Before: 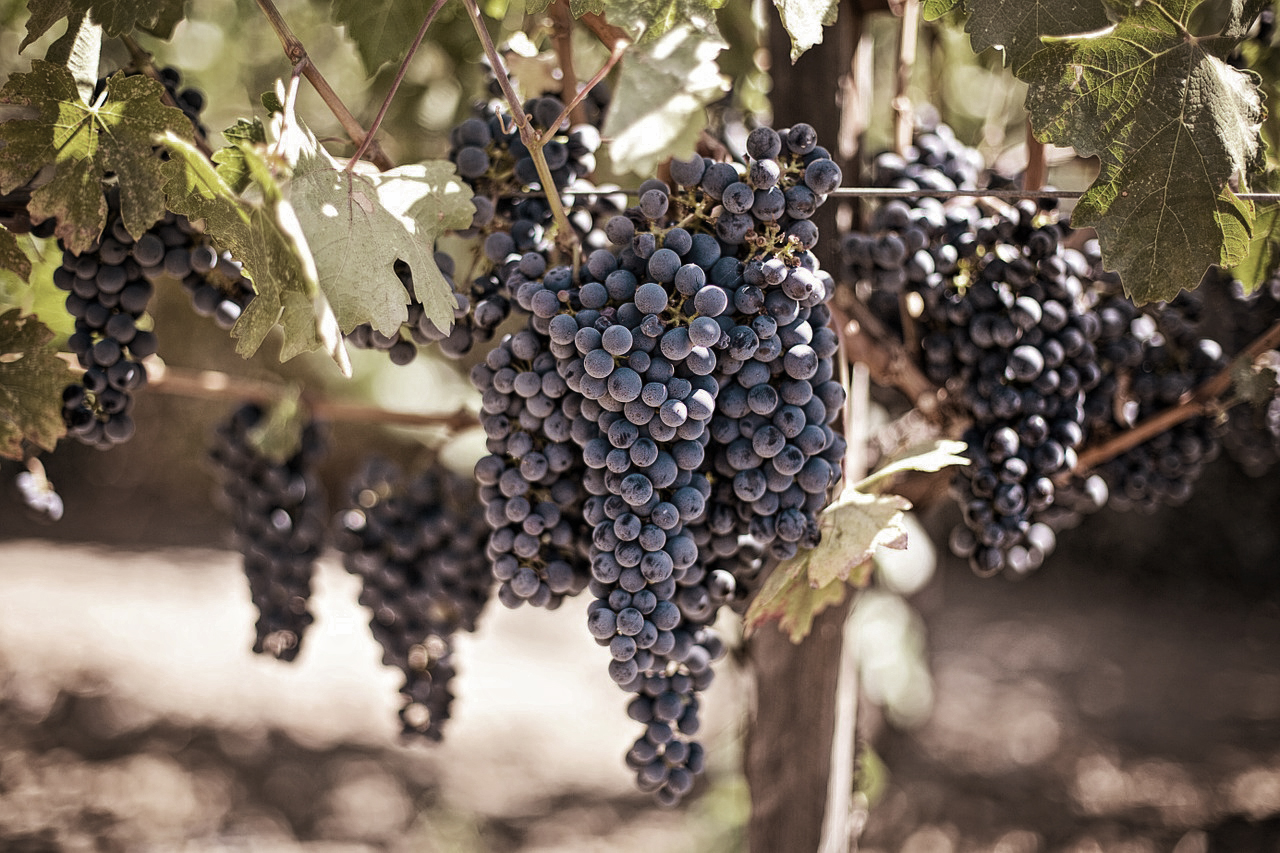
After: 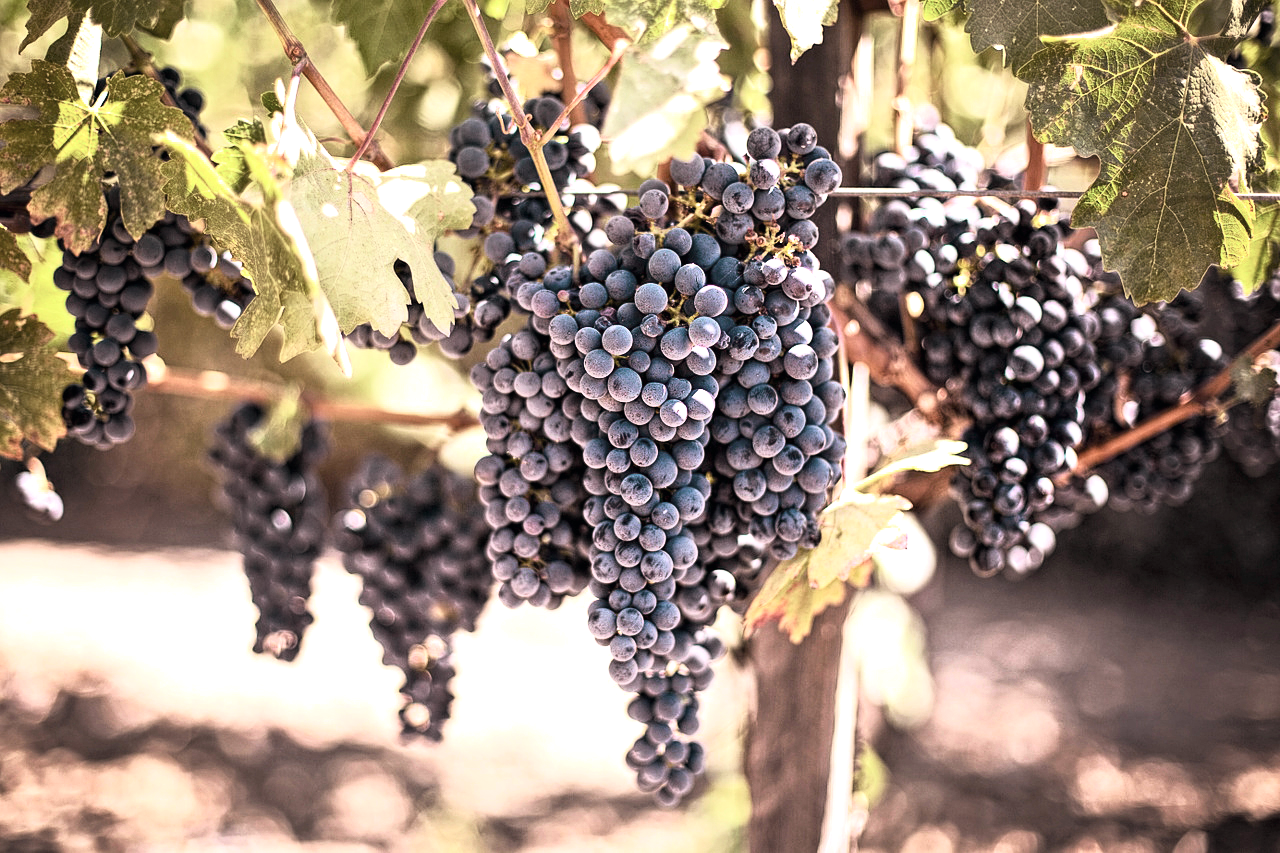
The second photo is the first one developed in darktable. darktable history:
rgb levels: preserve colors max RGB
tone curve: curves: ch0 [(0, 0) (0.051, 0.027) (0.096, 0.071) (0.241, 0.247) (0.455, 0.52) (0.594, 0.692) (0.715, 0.845) (0.84, 0.936) (1, 1)]; ch1 [(0, 0) (0.1, 0.038) (0.318, 0.243) (0.399, 0.351) (0.478, 0.469) (0.499, 0.499) (0.534, 0.549) (0.565, 0.605) (0.601, 0.644) (0.666, 0.701) (1, 1)]; ch2 [(0, 0) (0.453, 0.45) (0.479, 0.483) (0.504, 0.499) (0.52, 0.508) (0.561, 0.573) (0.592, 0.617) (0.824, 0.815) (1, 1)], color space Lab, independent channels, preserve colors none
exposure: black level correction 0, exposure 0.7 EV, compensate exposure bias true, compensate highlight preservation false
